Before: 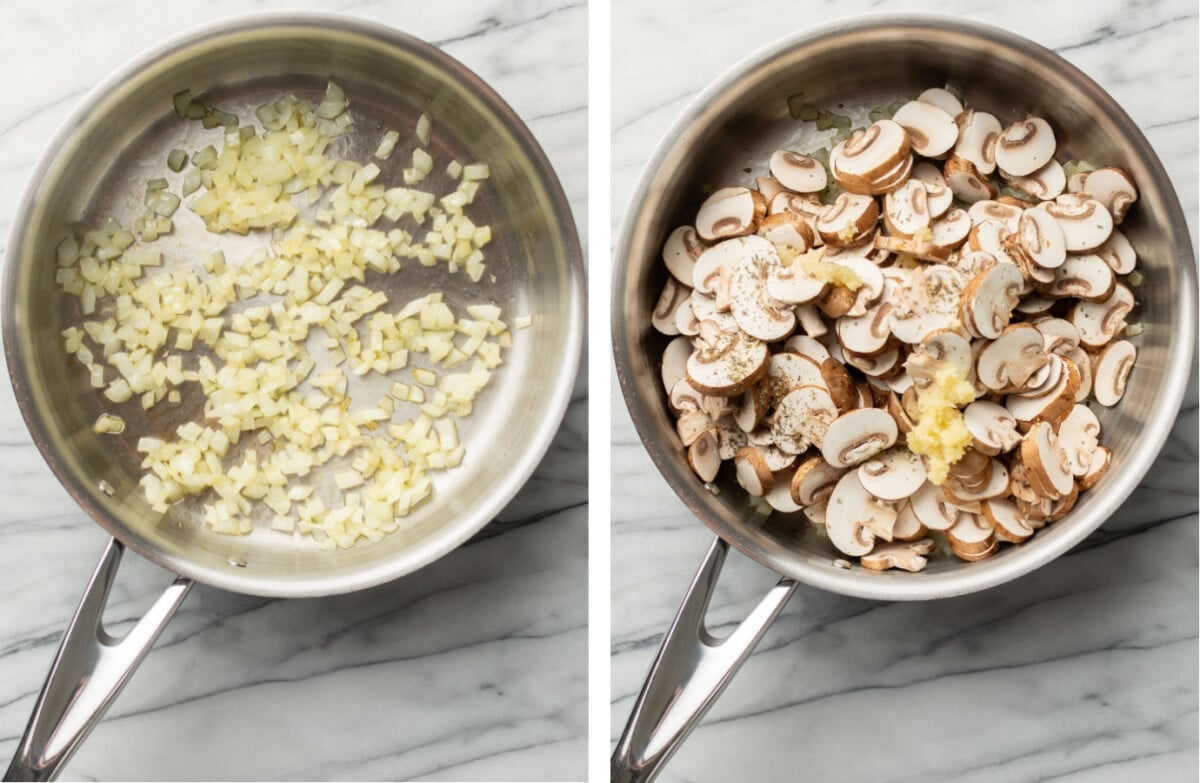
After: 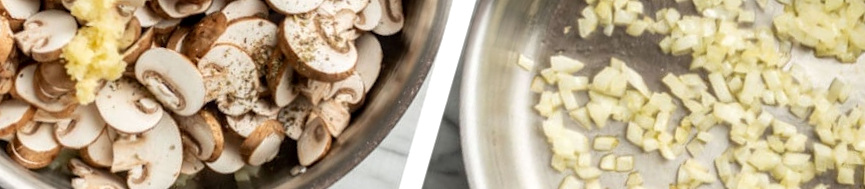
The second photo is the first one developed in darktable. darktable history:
crop and rotate: angle 16.12°, top 30.835%, bottom 35.653%
local contrast: detail 130%
